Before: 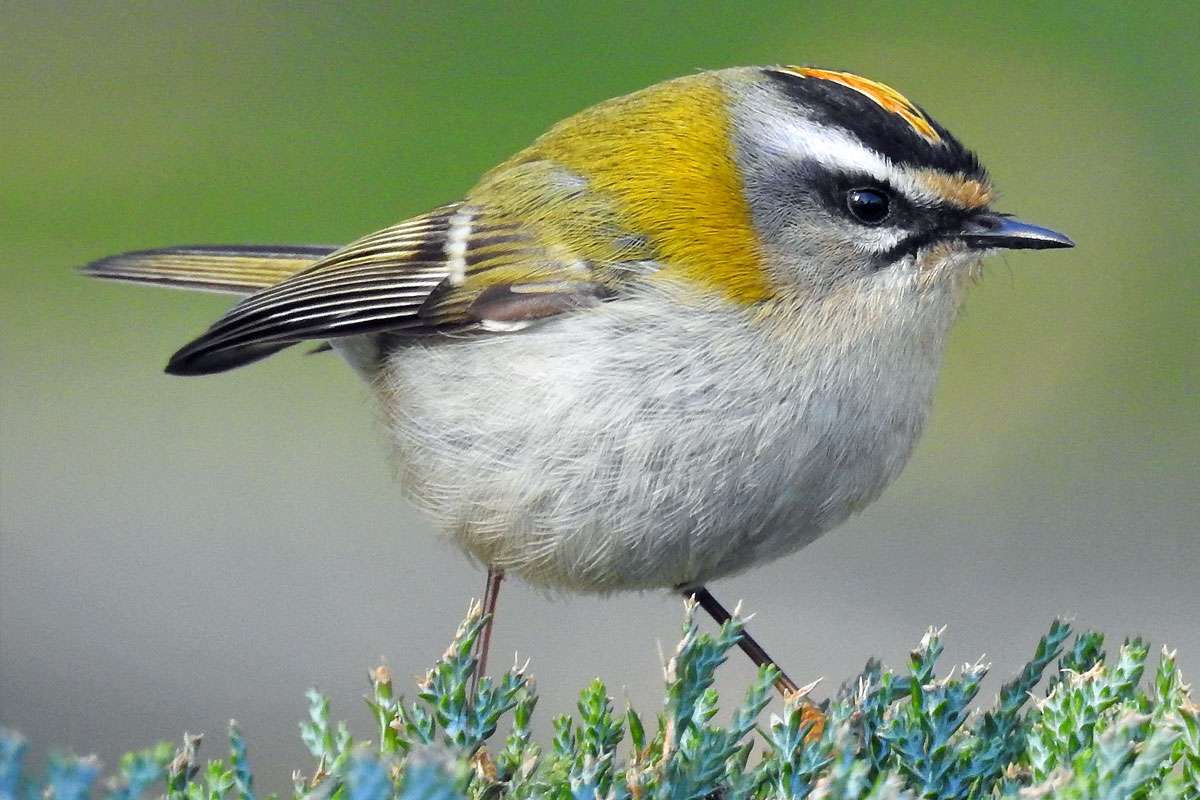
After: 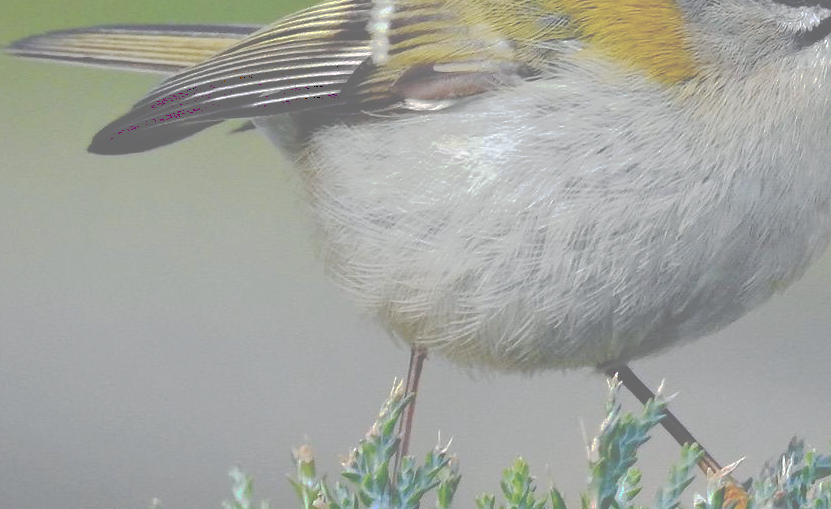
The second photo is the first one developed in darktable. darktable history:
crop: left 6.488%, top 27.668%, right 24.183%, bottom 8.656%
tone curve: curves: ch0 [(0, 0) (0.003, 0.439) (0.011, 0.439) (0.025, 0.439) (0.044, 0.439) (0.069, 0.439) (0.1, 0.439) (0.136, 0.44) (0.177, 0.444) (0.224, 0.45) (0.277, 0.462) (0.335, 0.487) (0.399, 0.528) (0.468, 0.577) (0.543, 0.621) (0.623, 0.669) (0.709, 0.715) (0.801, 0.764) (0.898, 0.804) (1, 1)], preserve colors none
rgb curve: curves: ch0 [(0, 0) (0.093, 0.159) (0.241, 0.265) (0.414, 0.42) (1, 1)], compensate middle gray true, preserve colors basic power
